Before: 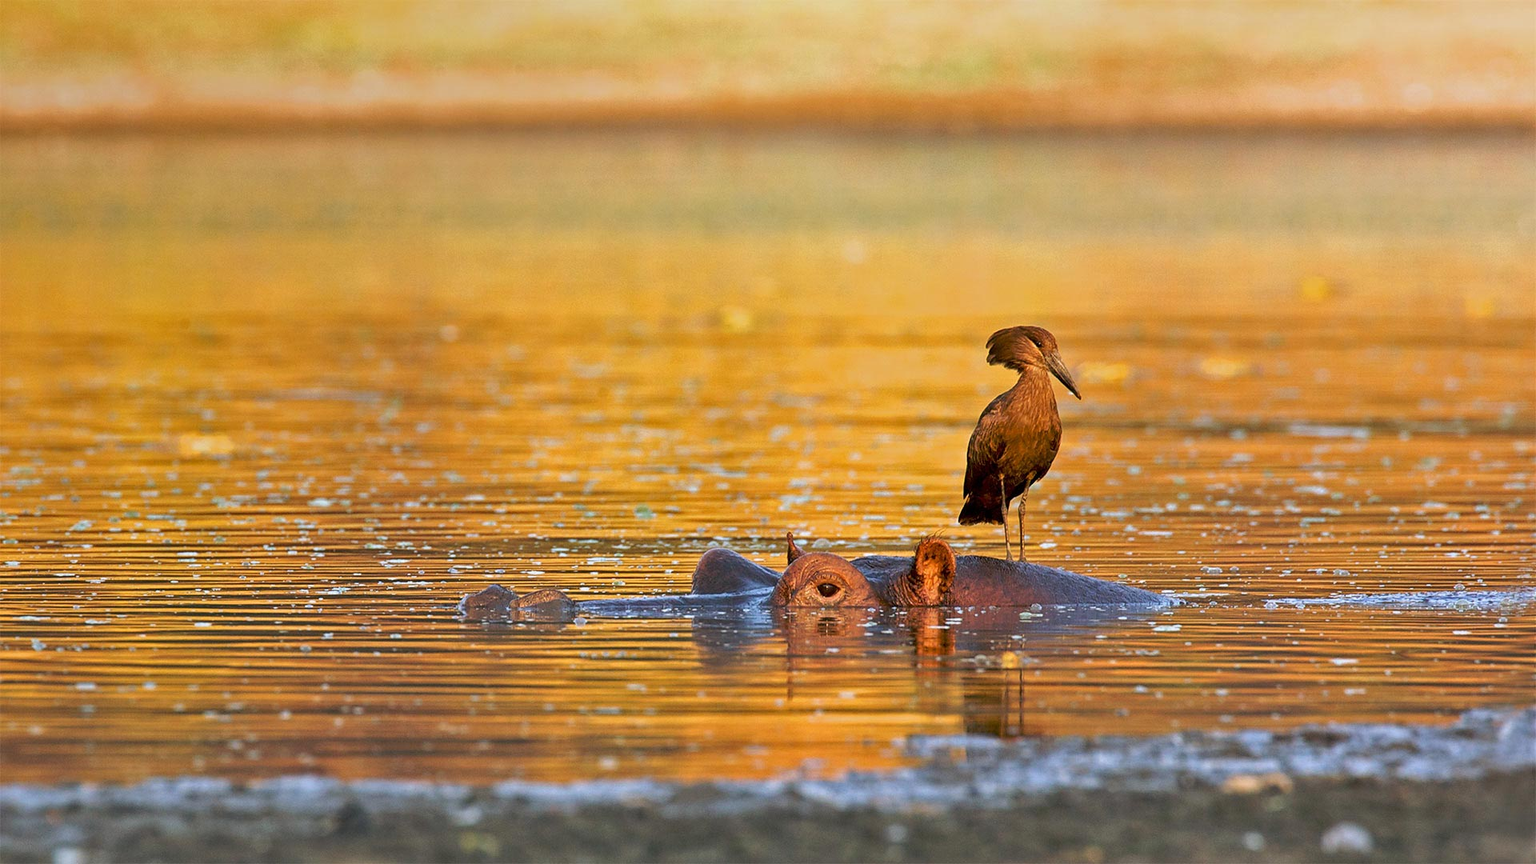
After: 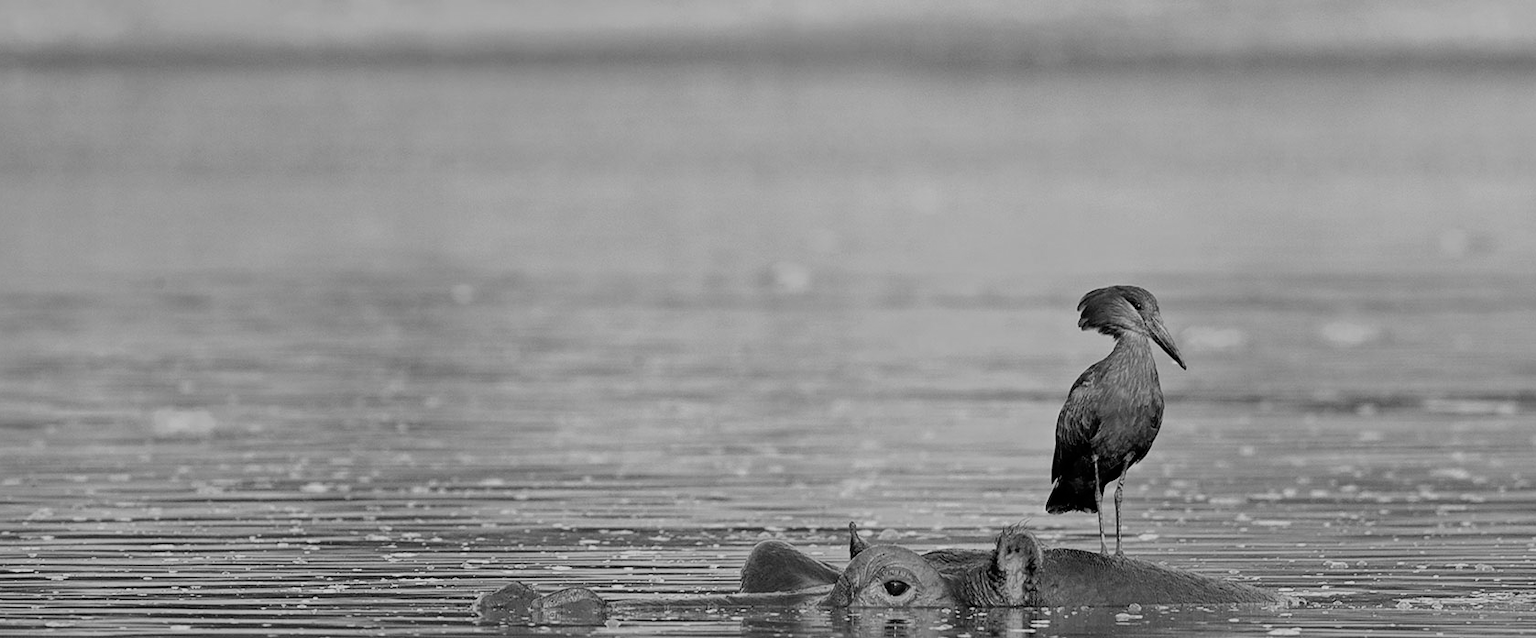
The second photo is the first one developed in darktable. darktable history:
filmic rgb: black relative exposure -7.65 EV, white relative exposure 4.56 EV, hardness 3.61
crop: left 3.015%, top 8.969%, right 9.647%, bottom 26.457%
monochrome: a 32, b 64, size 2.3
